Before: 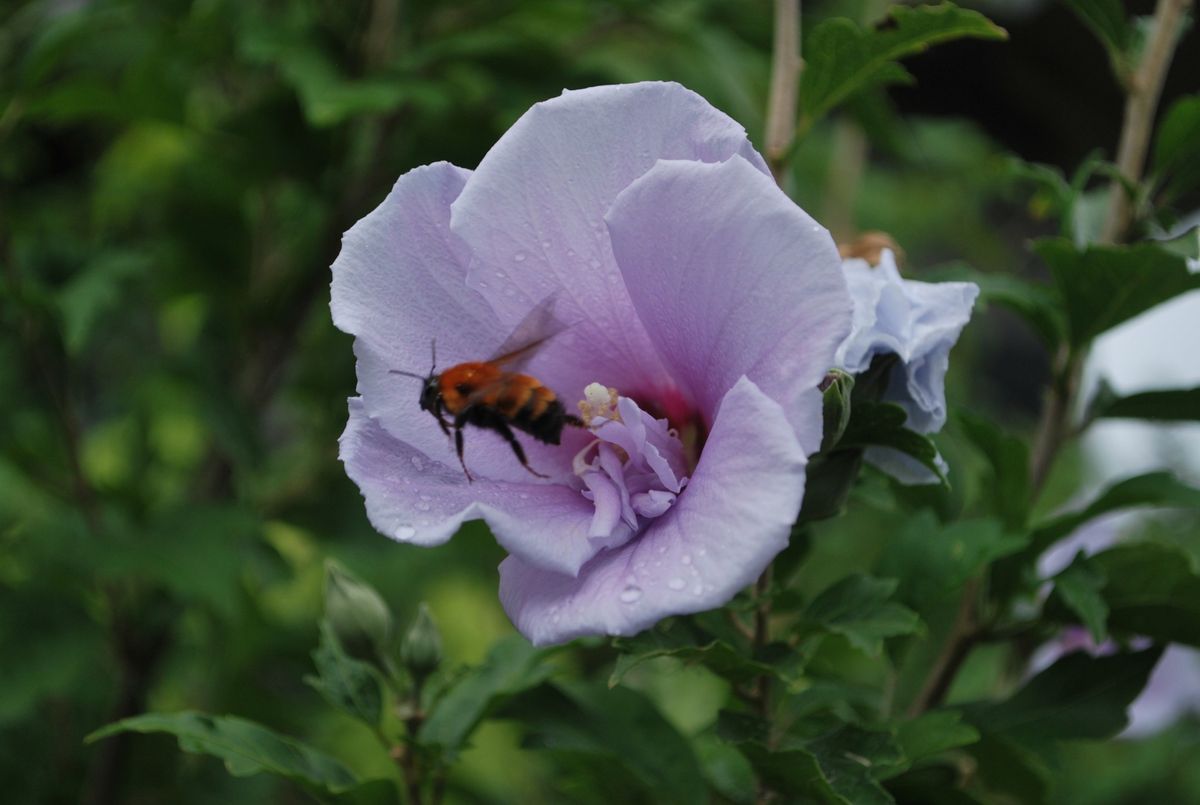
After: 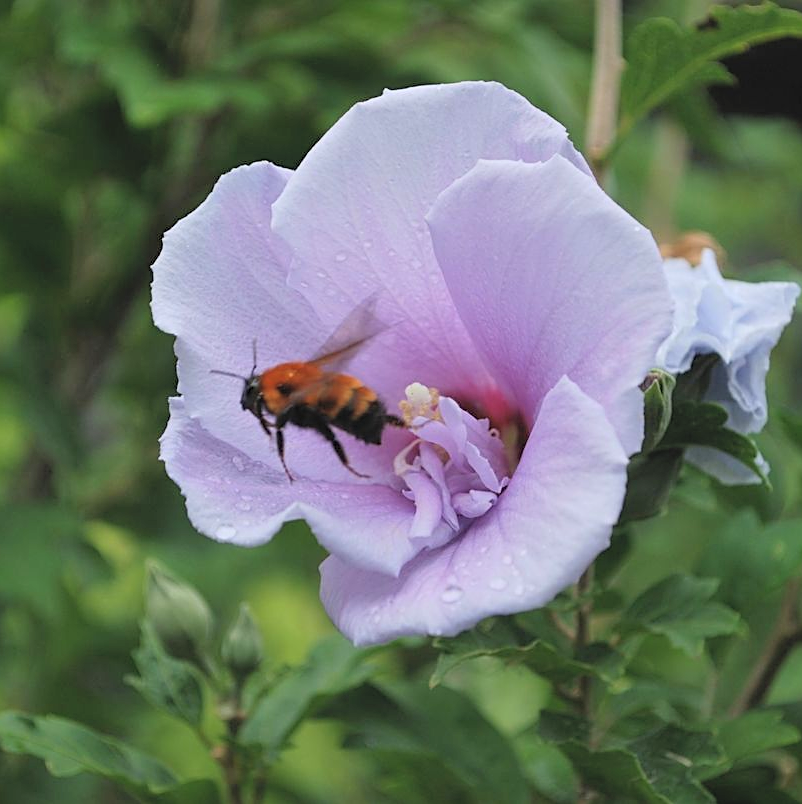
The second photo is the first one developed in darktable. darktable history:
sharpen: on, module defaults
contrast brightness saturation: contrast 0.102, brightness 0.297, saturation 0.136
crop and rotate: left 14.942%, right 18.218%
